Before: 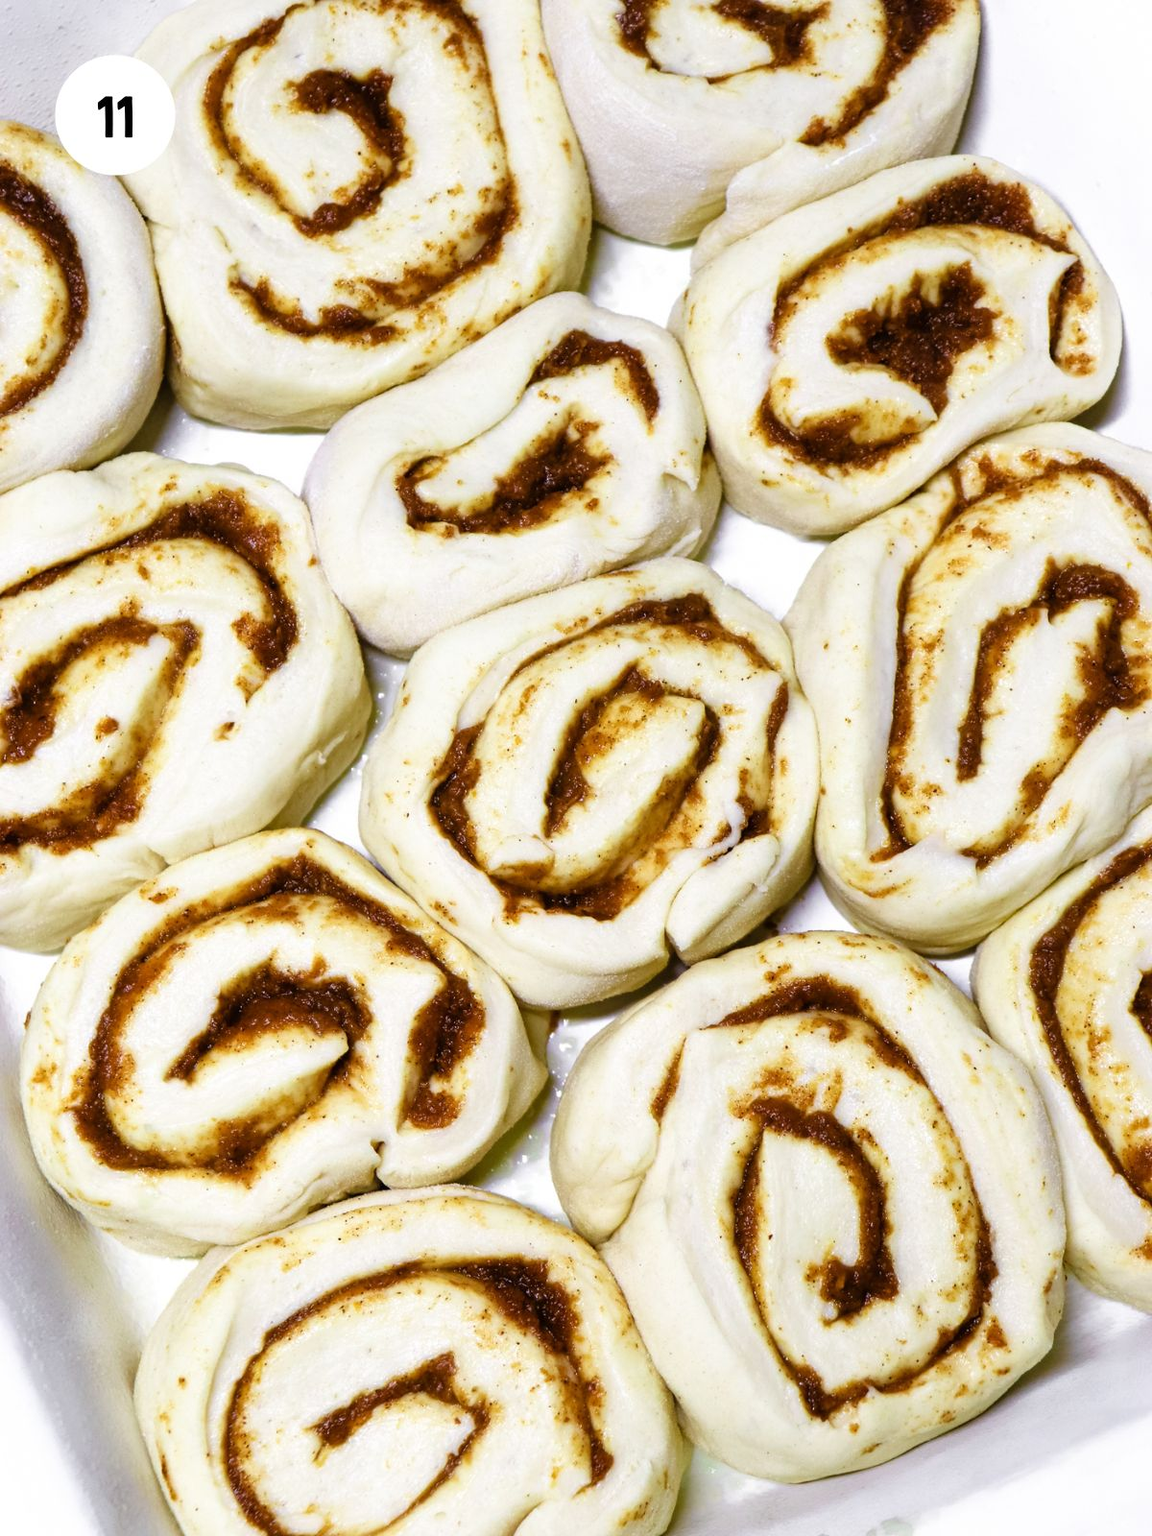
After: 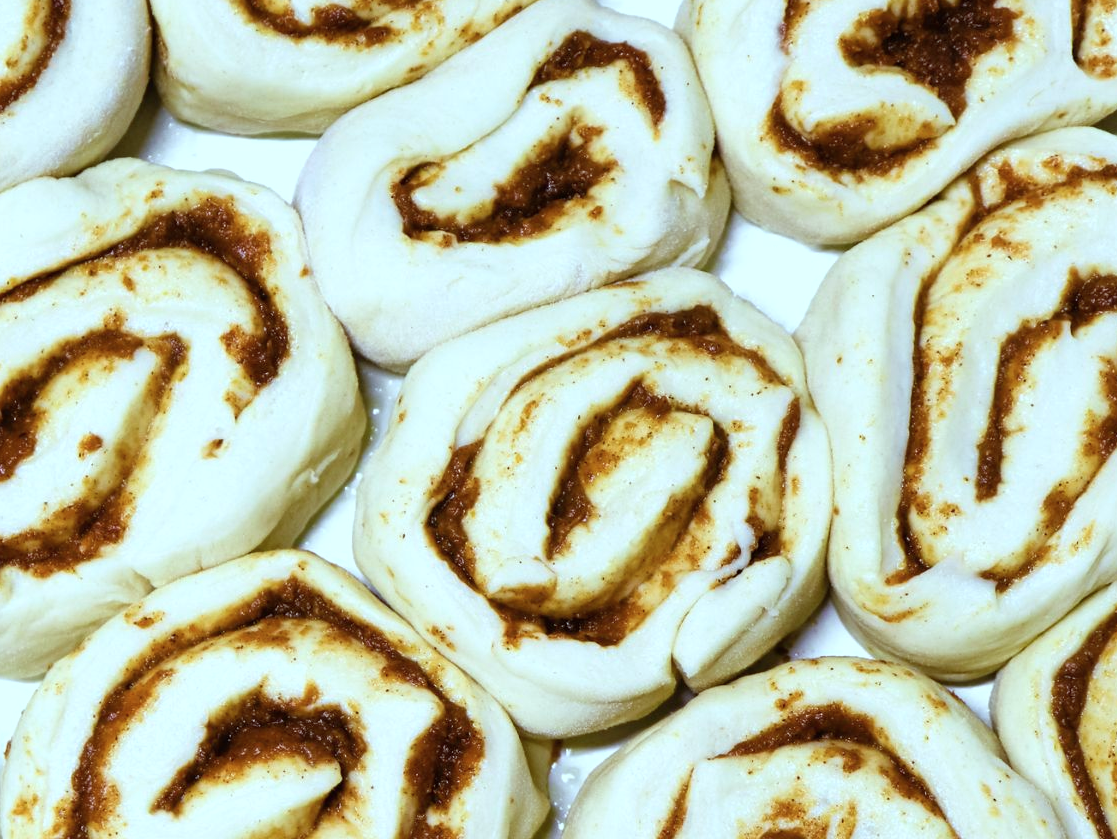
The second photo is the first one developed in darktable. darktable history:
color correction: highlights a* -9.99, highlights b* -10.36
crop: left 1.796%, top 19.603%, right 5.102%, bottom 27.918%
